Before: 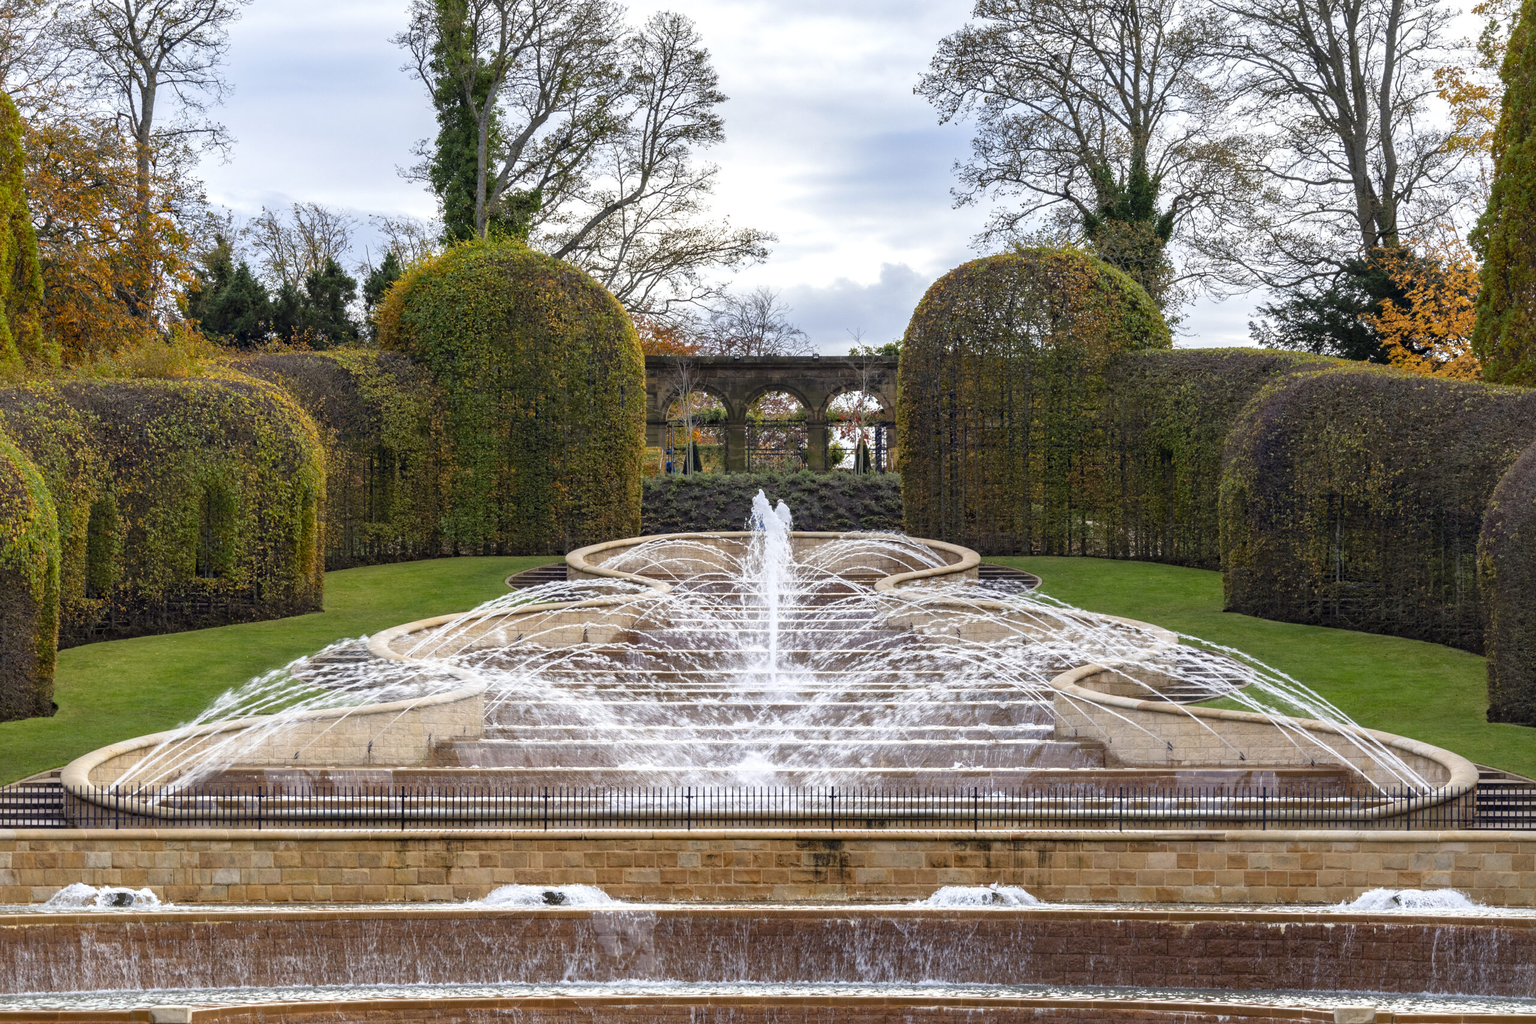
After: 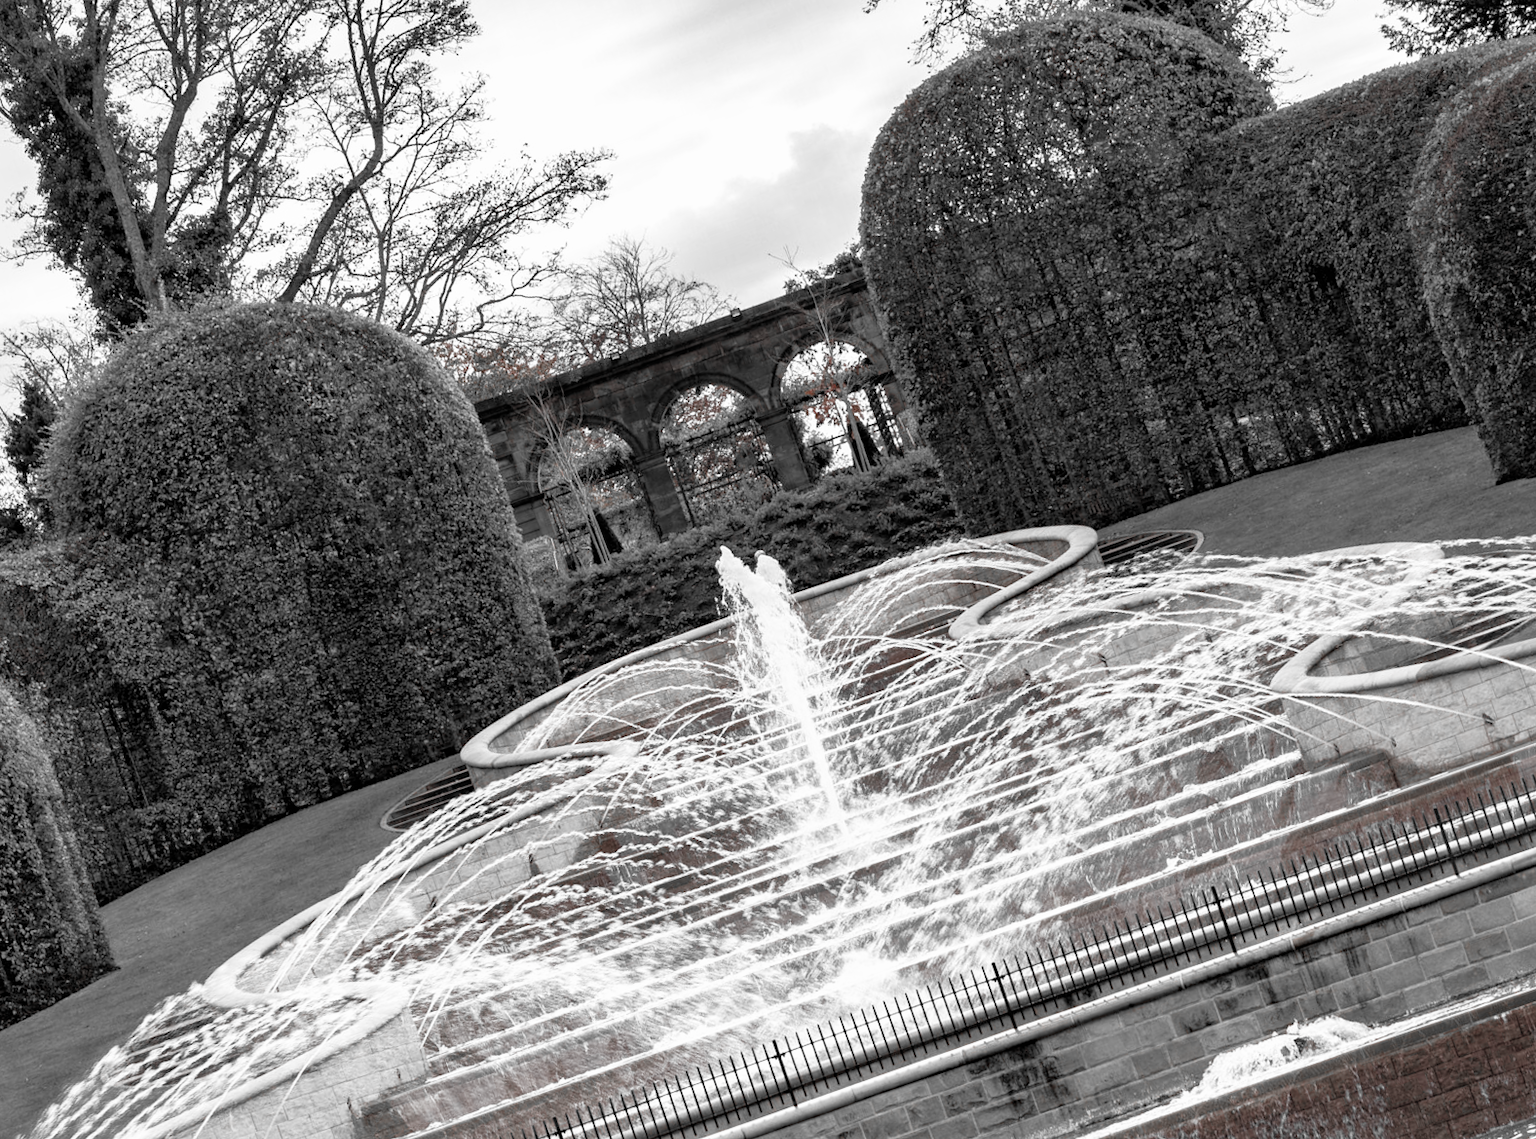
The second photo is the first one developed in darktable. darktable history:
tone equalizer: smoothing diameter 24.92%, edges refinement/feathering 6.88, preserve details guided filter
filmic rgb: black relative exposure -5.69 EV, white relative exposure 3.4 EV, threshold 5.94 EV, hardness 3.69, preserve chrominance RGB euclidean norm (legacy), color science v4 (2020), enable highlight reconstruction true
crop and rotate: angle 19.36°, left 6.909%, right 4.332%, bottom 1.175%
color zones: curves: ch1 [(0, 0.006) (0.094, 0.285) (0.171, 0.001) (0.429, 0.001) (0.571, 0.003) (0.714, 0.004) (0.857, 0.004) (1, 0.006)]
shadows and highlights: shadows 32.08, highlights -32.84, soften with gaussian
